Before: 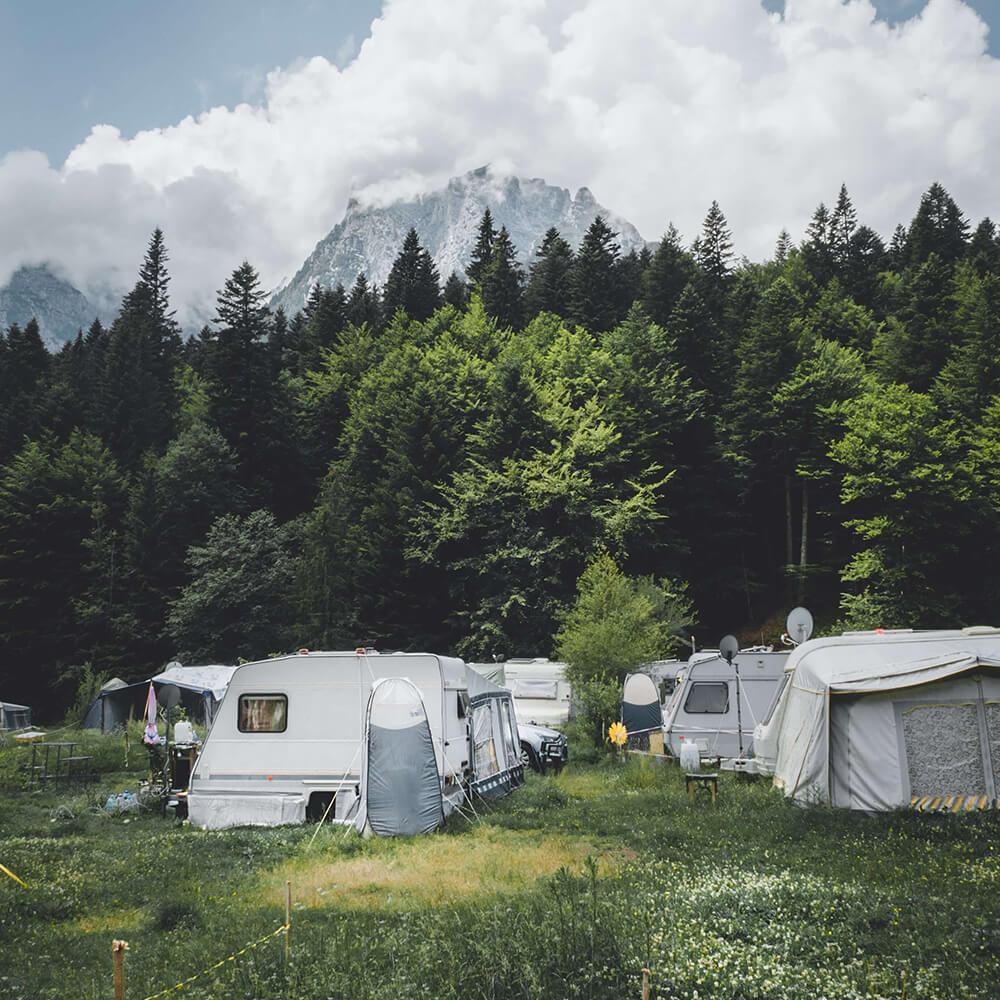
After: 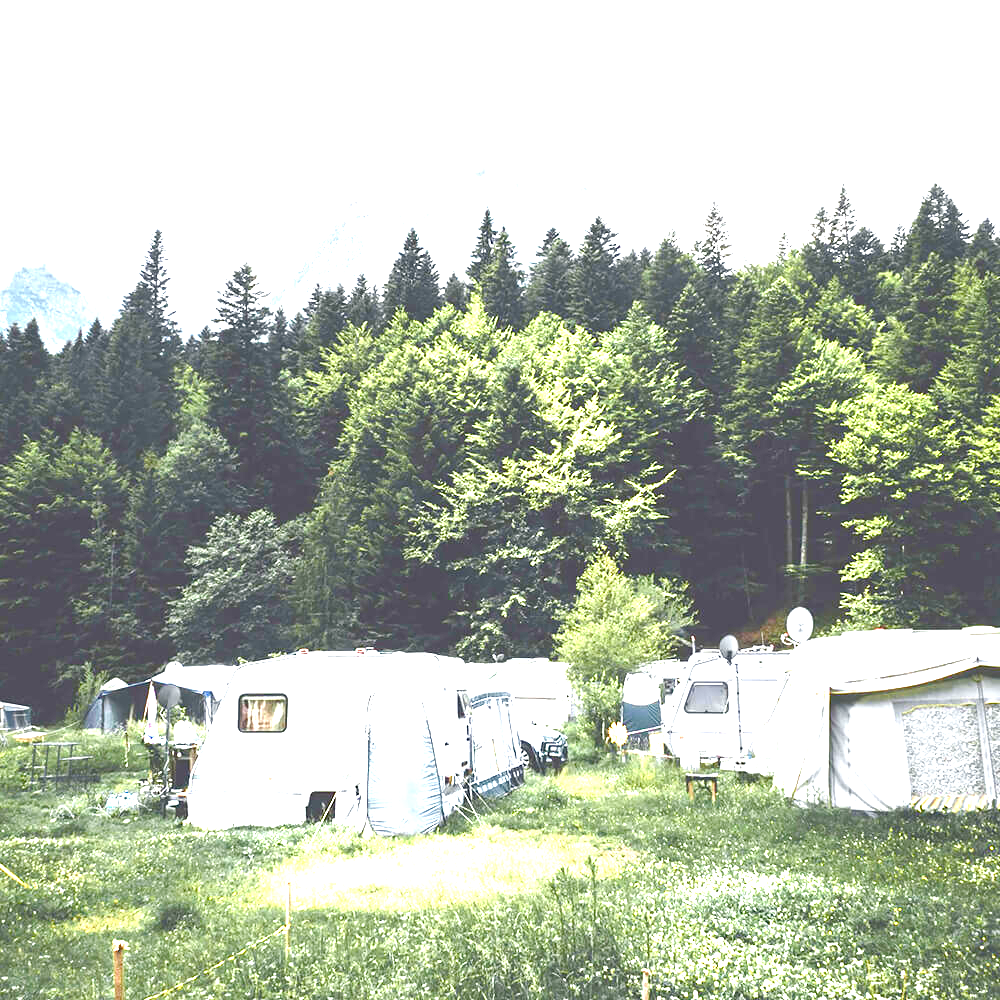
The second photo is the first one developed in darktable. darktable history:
color balance rgb: perceptual saturation grading › global saturation 0.853%, perceptual saturation grading › highlights -34.236%, perceptual saturation grading › mid-tones 14.969%, perceptual saturation grading › shadows 47.521%, perceptual brilliance grading › global brilliance 10.619%, global vibrance 20%
exposure: black level correction 0, exposure 1.994 EV, compensate highlight preservation false
